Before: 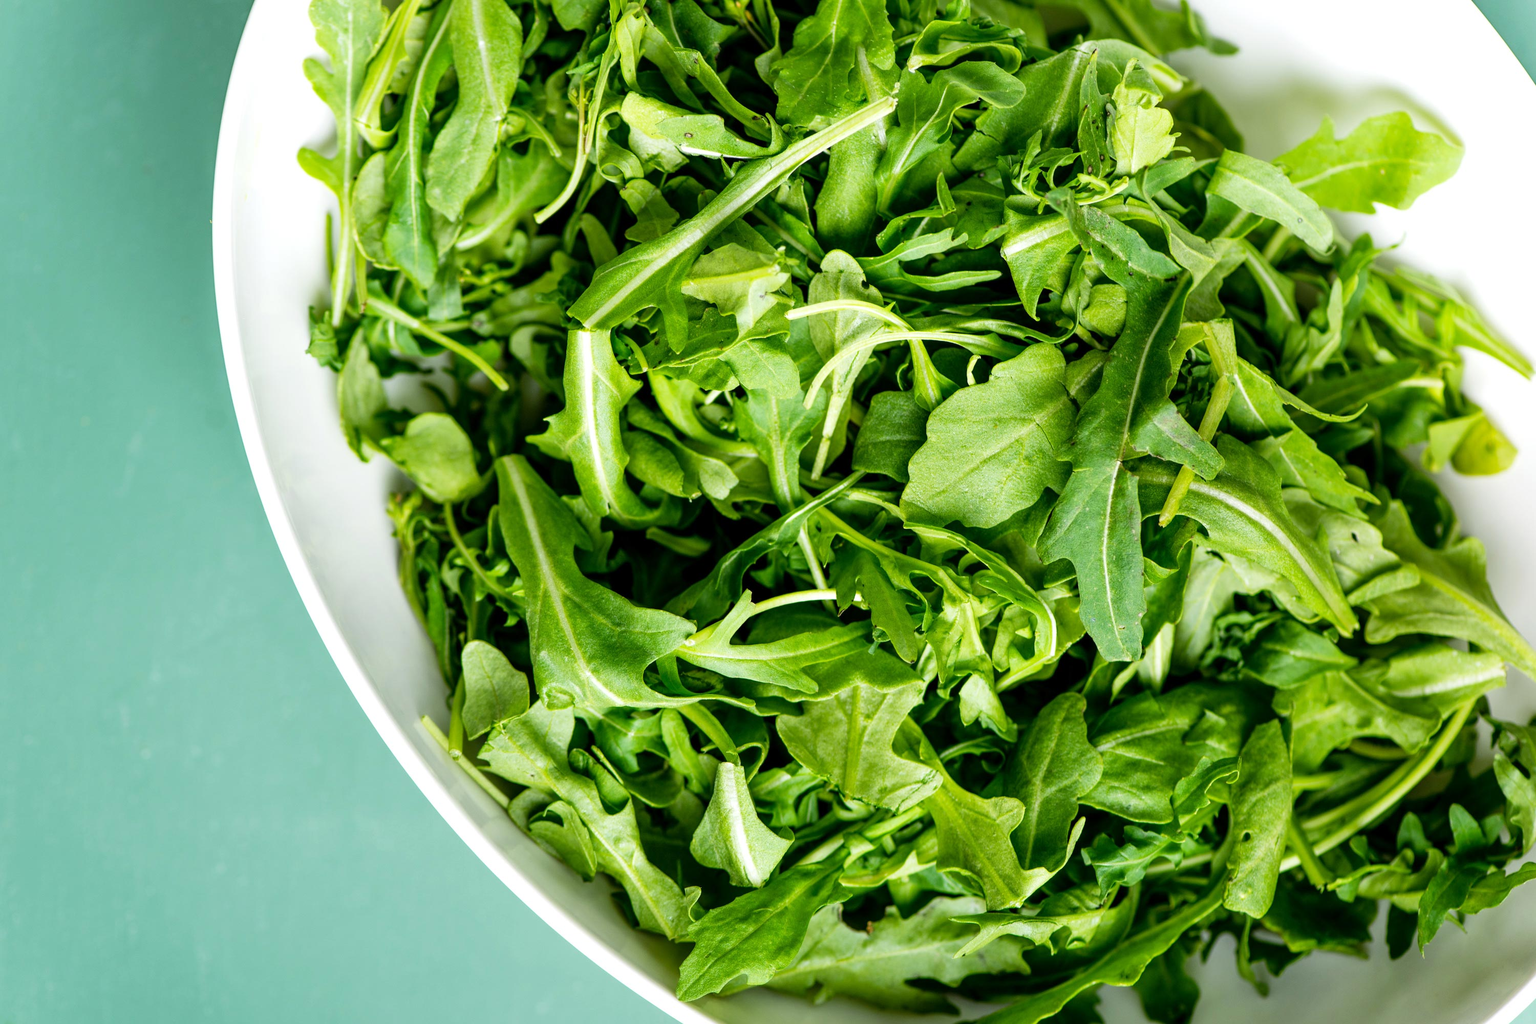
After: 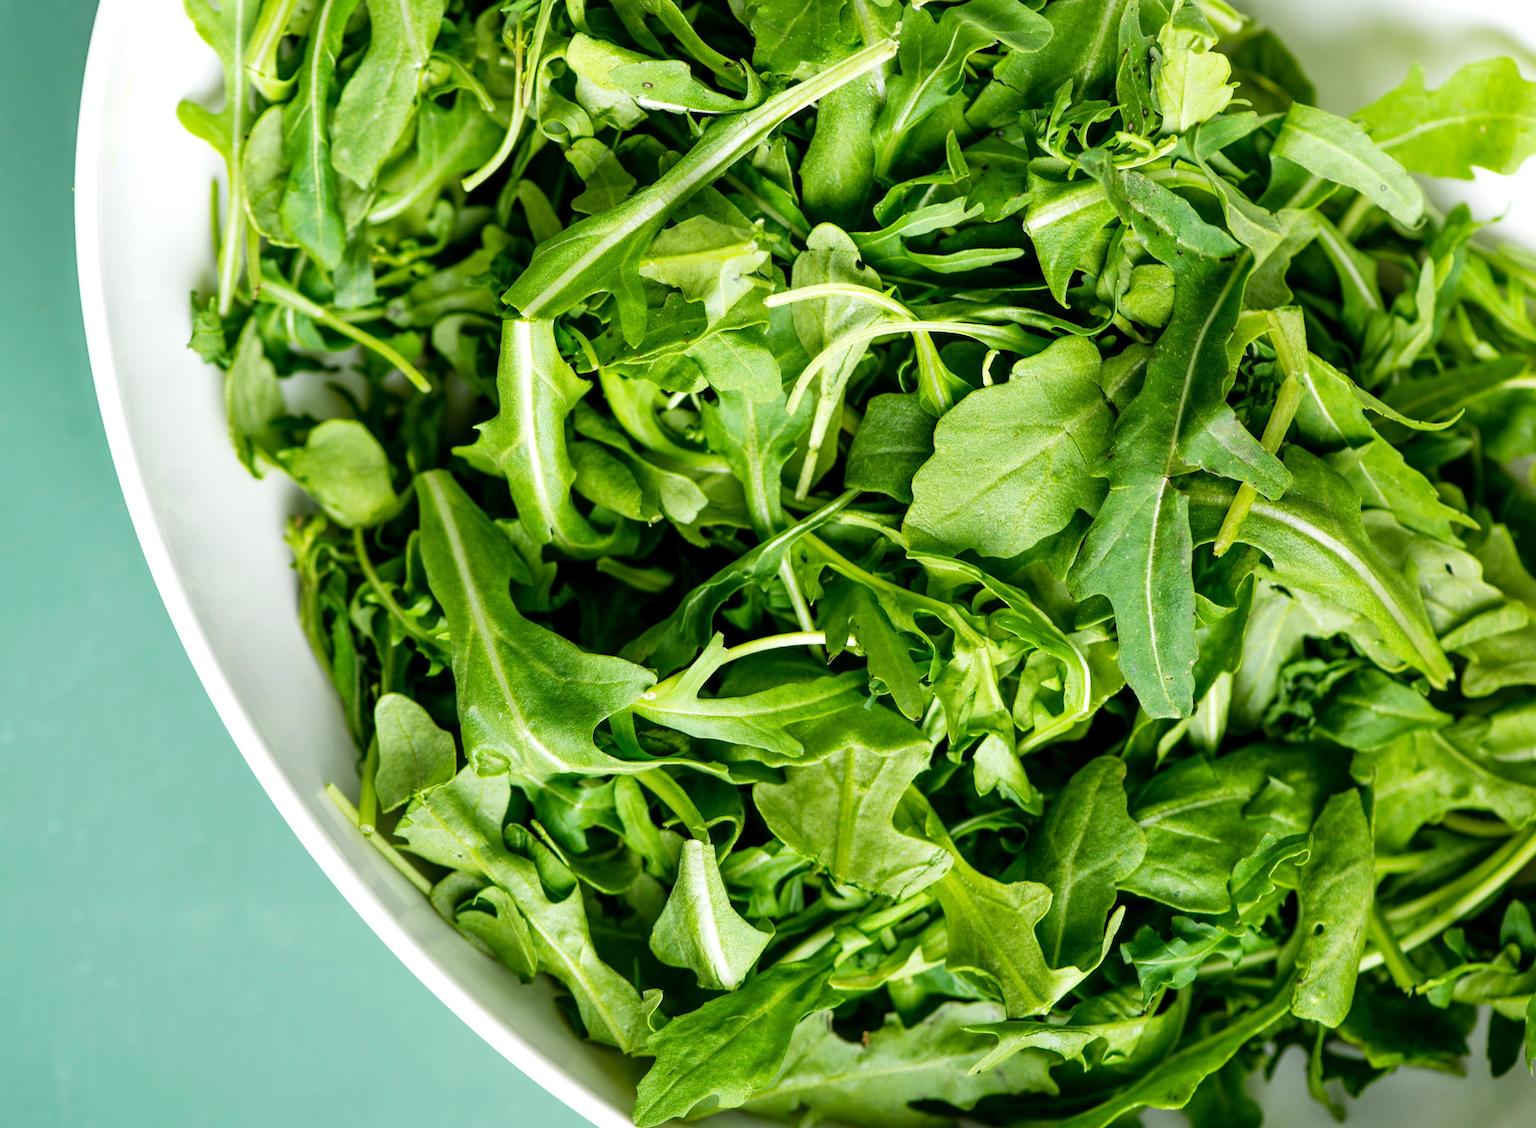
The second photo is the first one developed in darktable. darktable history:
crop: left 9.813%, top 6.333%, right 7.072%, bottom 2.102%
